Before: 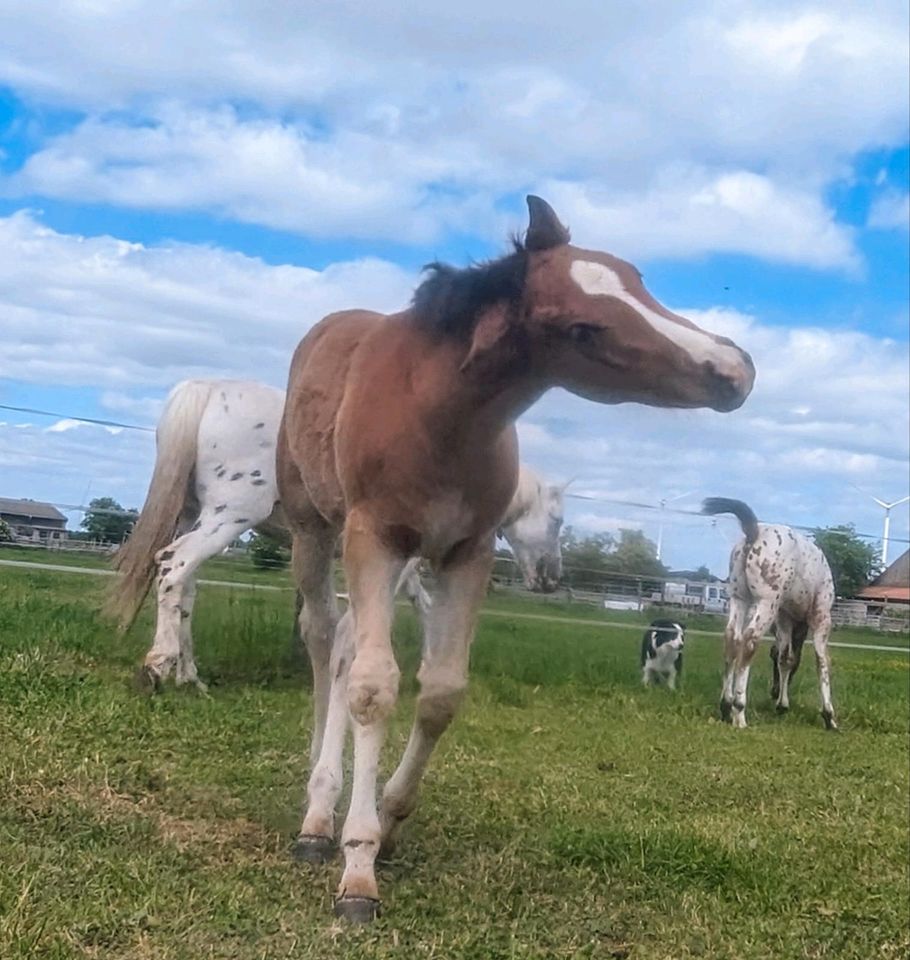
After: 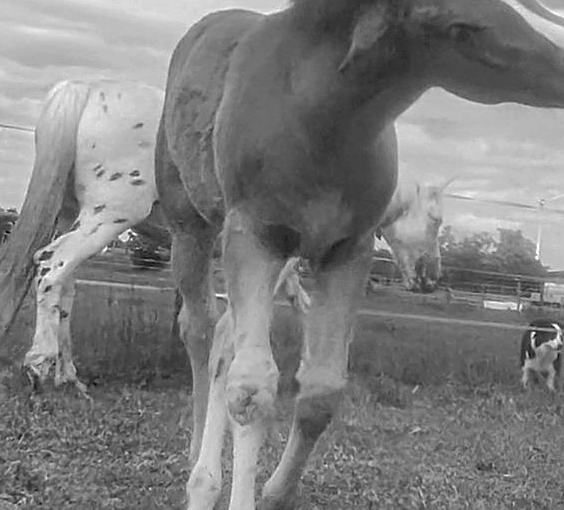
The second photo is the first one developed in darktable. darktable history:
monochrome: size 1
sharpen: on, module defaults
shadows and highlights: on, module defaults
crop: left 13.312%, top 31.28%, right 24.627%, bottom 15.582%
exposure: exposure 0.191 EV, compensate highlight preservation false
